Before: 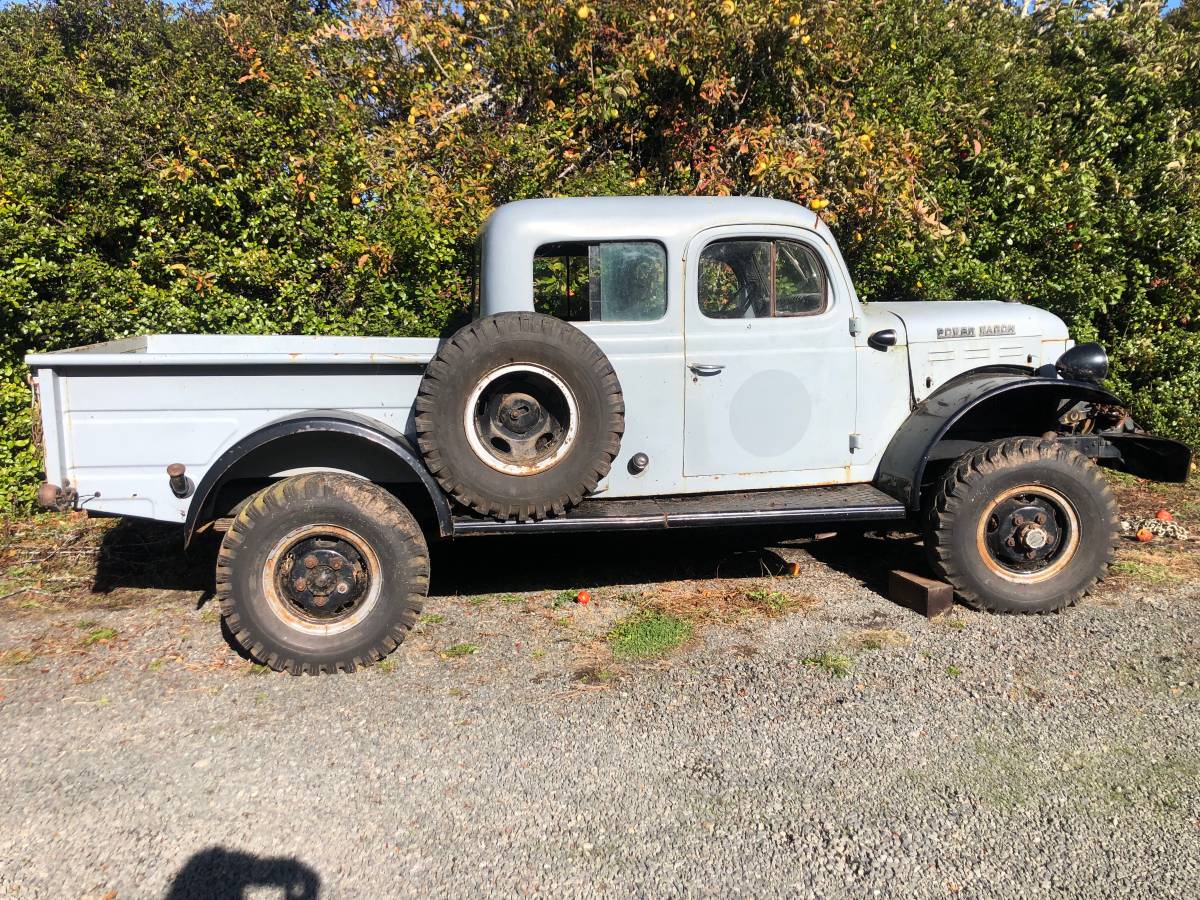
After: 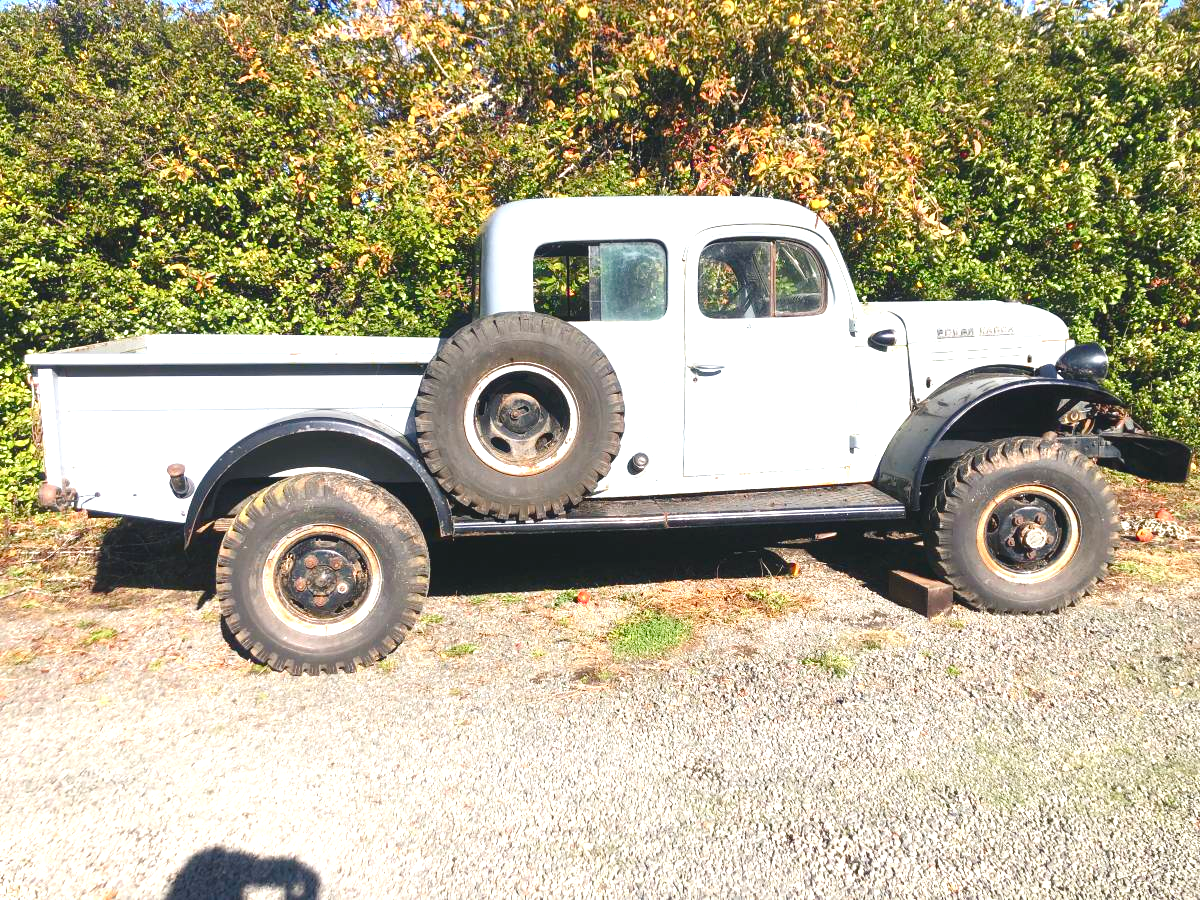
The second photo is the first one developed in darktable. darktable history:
exposure: black level correction 0, exposure 1.2 EV, compensate highlight preservation false
color balance rgb: shadows lift › chroma 2.036%, shadows lift › hue 246.9°, global offset › luminance 0.718%, perceptual saturation grading › global saturation 20%, perceptual saturation grading › highlights -25.48%, perceptual saturation grading › shadows 25.271%, contrast -9.967%
